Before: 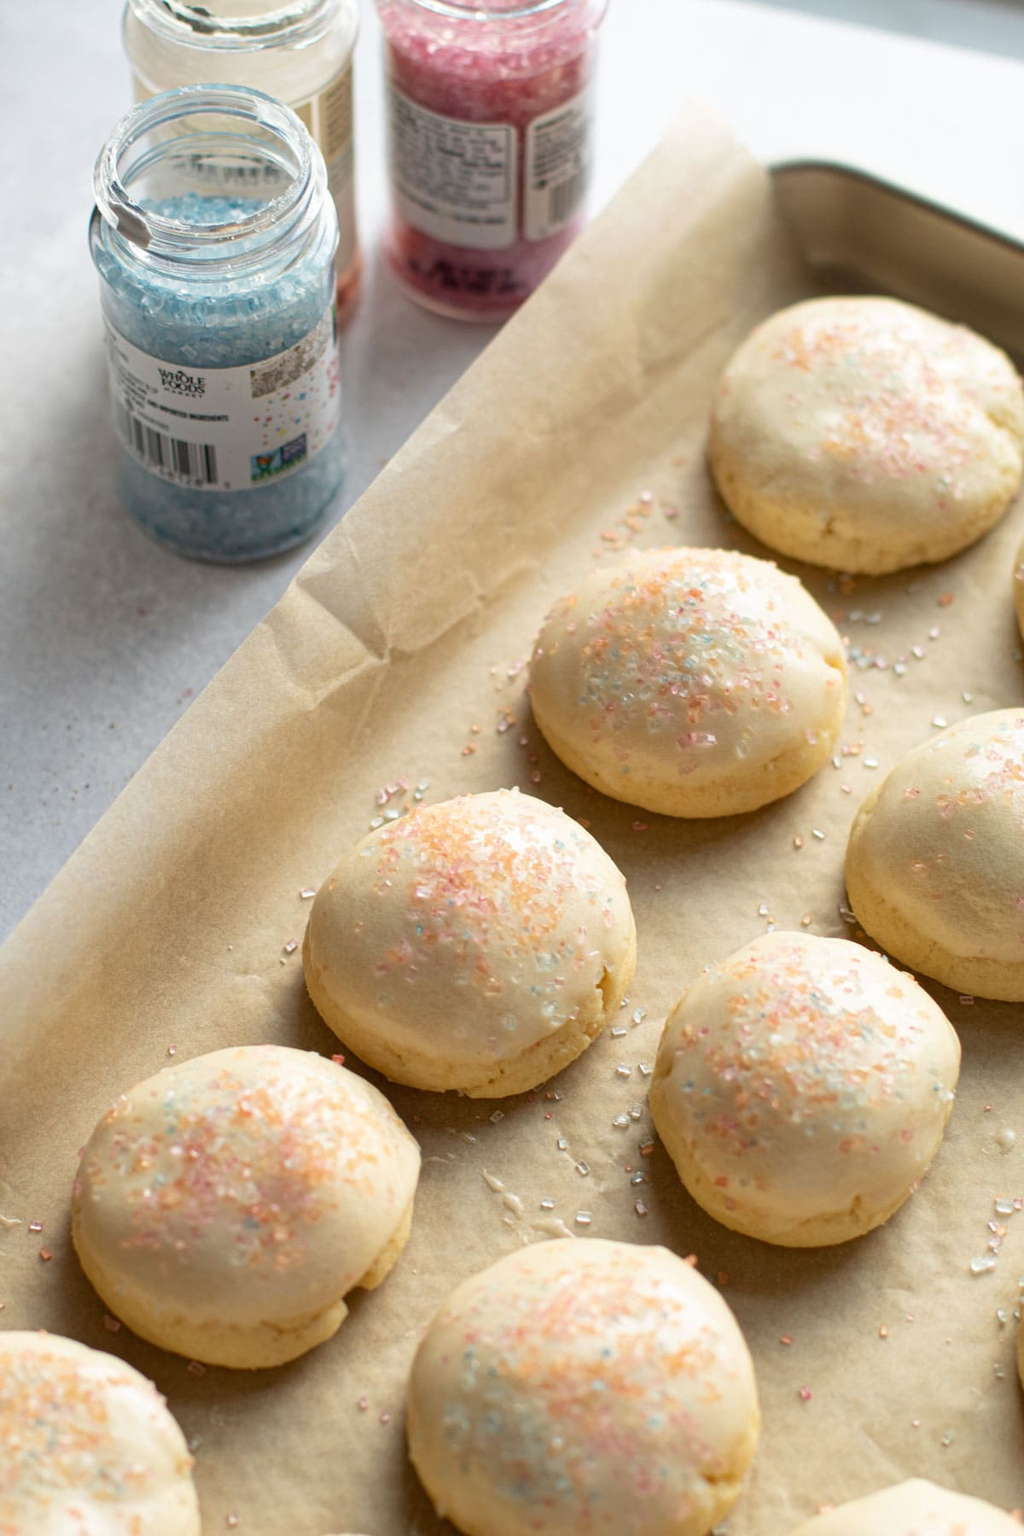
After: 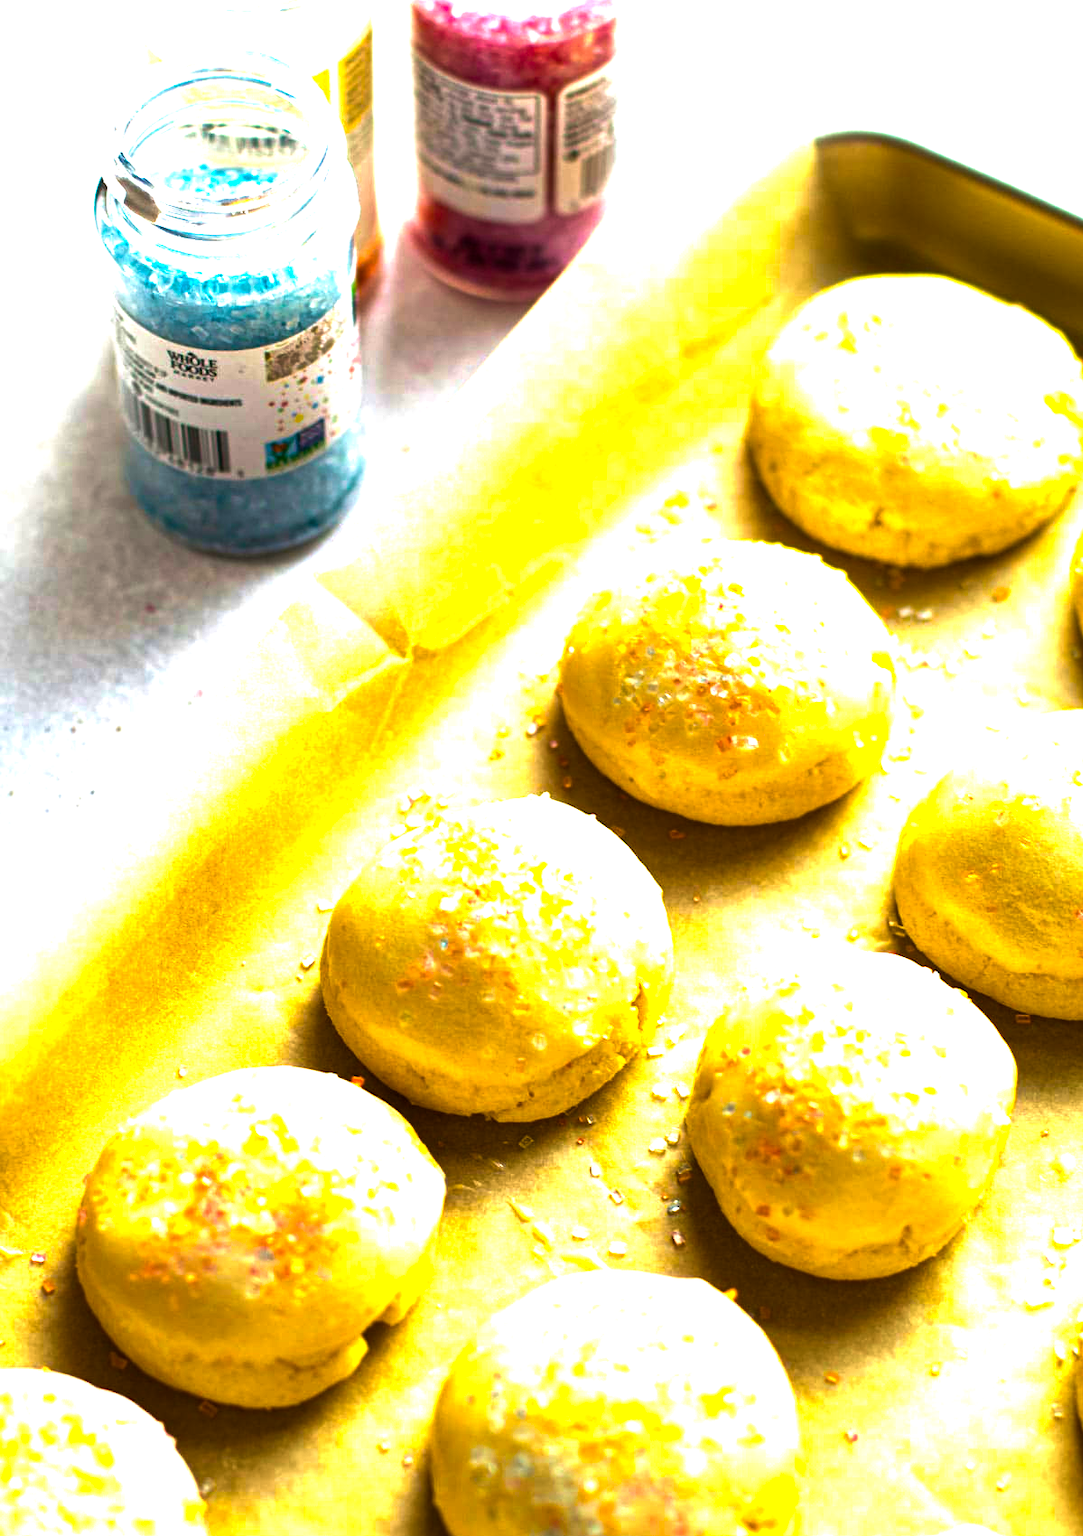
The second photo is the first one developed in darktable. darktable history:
color balance rgb: linear chroma grading › shadows -30%, linear chroma grading › global chroma 35%, perceptual saturation grading › global saturation 75%, perceptual saturation grading › shadows -30%, perceptual brilliance grading › highlights 75%, perceptual brilliance grading › shadows -30%, global vibrance 35%
crop and rotate: top 2.479%, bottom 3.018%
velvia: on, module defaults
white balance: red 1, blue 1
